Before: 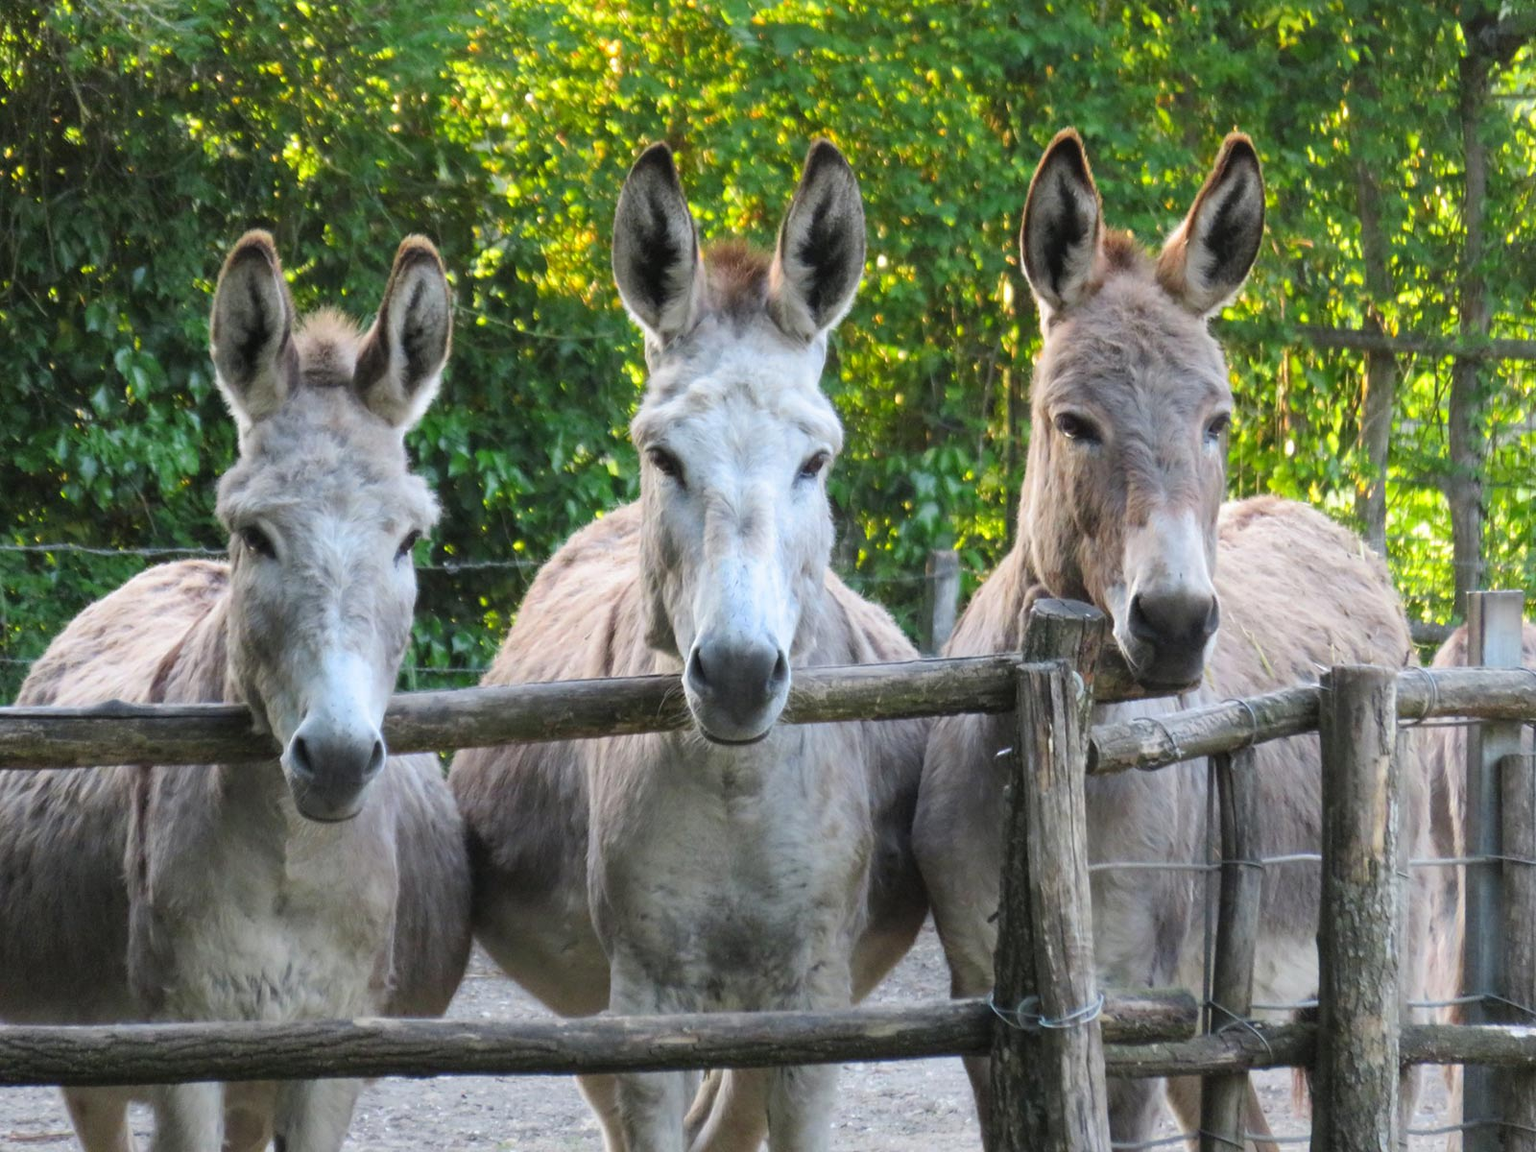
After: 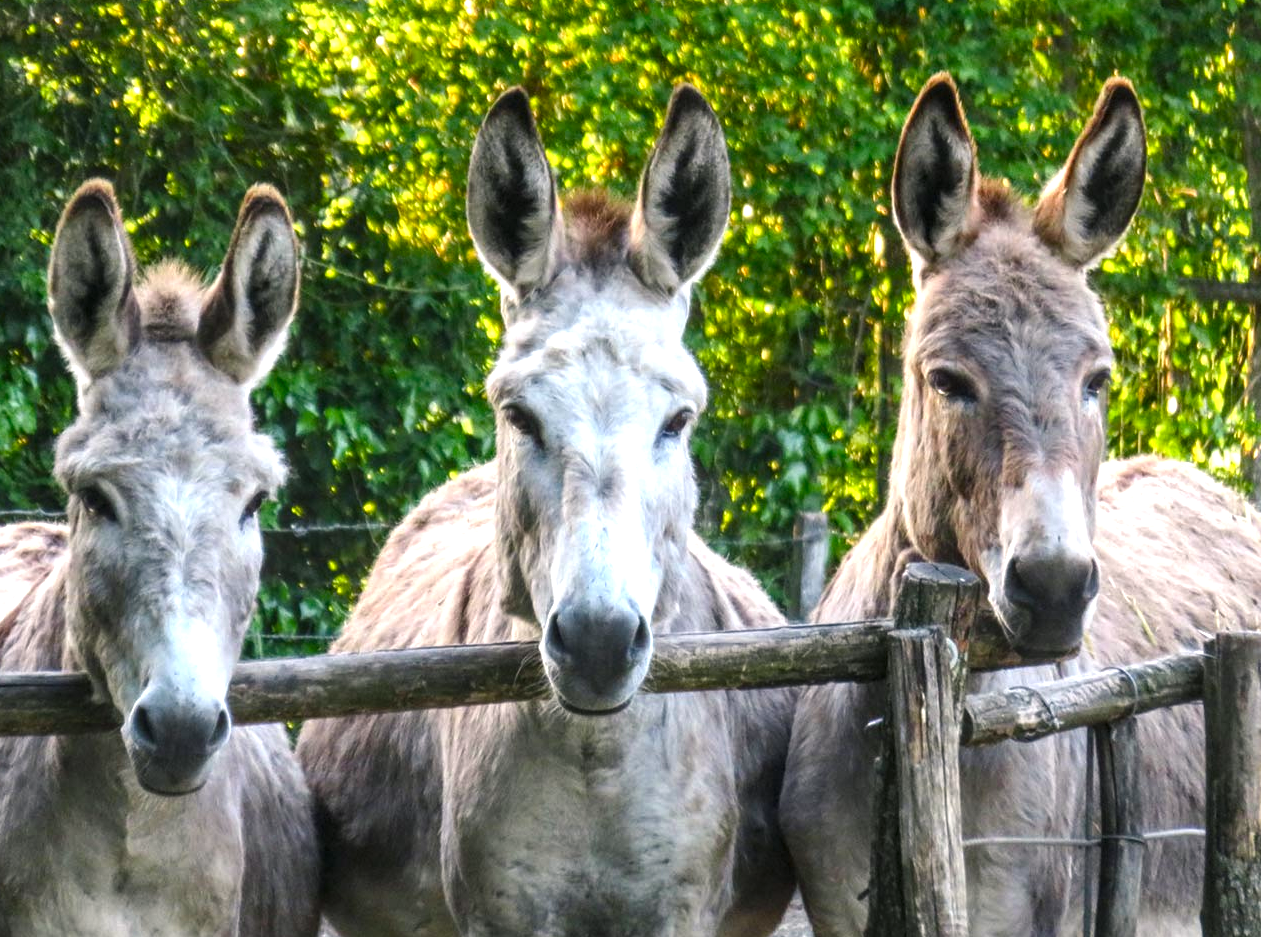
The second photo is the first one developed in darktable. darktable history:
exposure: compensate highlight preservation false
crop and rotate: left 10.77%, top 5.1%, right 10.41%, bottom 16.76%
local contrast: highlights 61%, detail 143%, midtone range 0.428
color balance rgb: shadows lift › chroma 1%, shadows lift › hue 217.2°, power › hue 310.8°, highlights gain › chroma 1%, highlights gain › hue 54°, global offset › luminance 0.5%, global offset › hue 171.6°, perceptual saturation grading › global saturation 14.09%, perceptual saturation grading › highlights -25%, perceptual saturation grading › shadows 30%, perceptual brilliance grading › highlights 13.42%, perceptual brilliance grading › mid-tones 8.05%, perceptual brilliance grading › shadows -17.45%, global vibrance 25%
tone equalizer: on, module defaults
